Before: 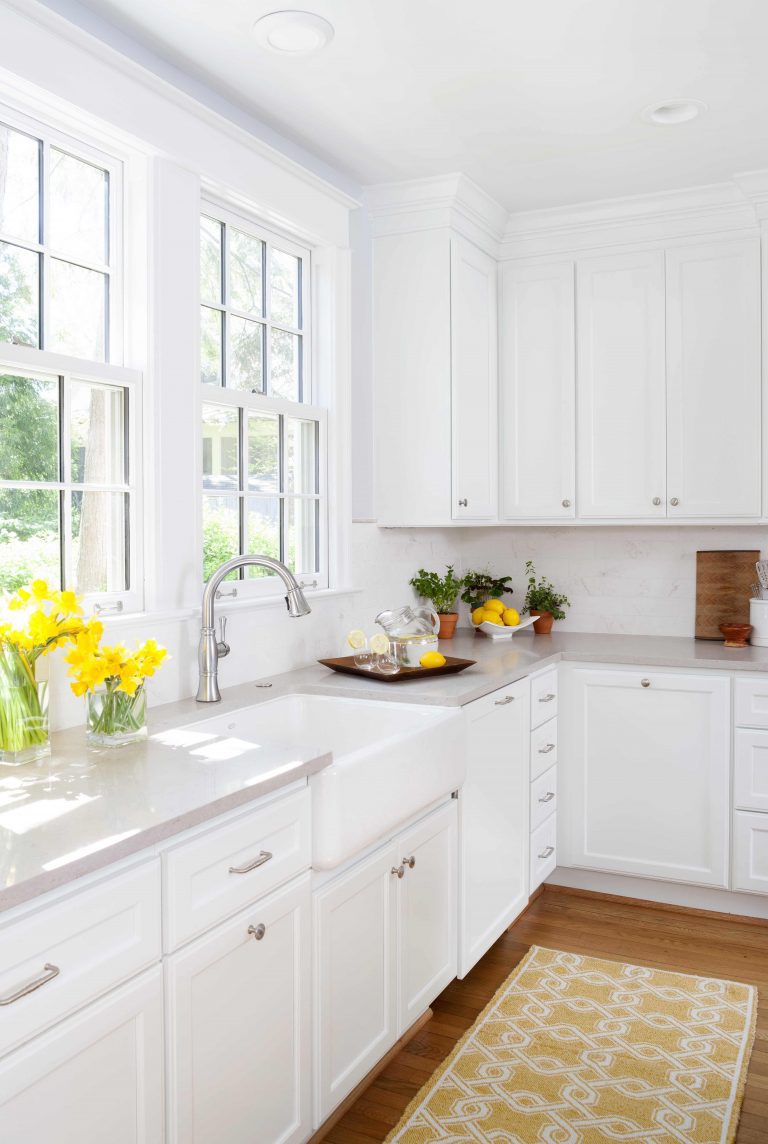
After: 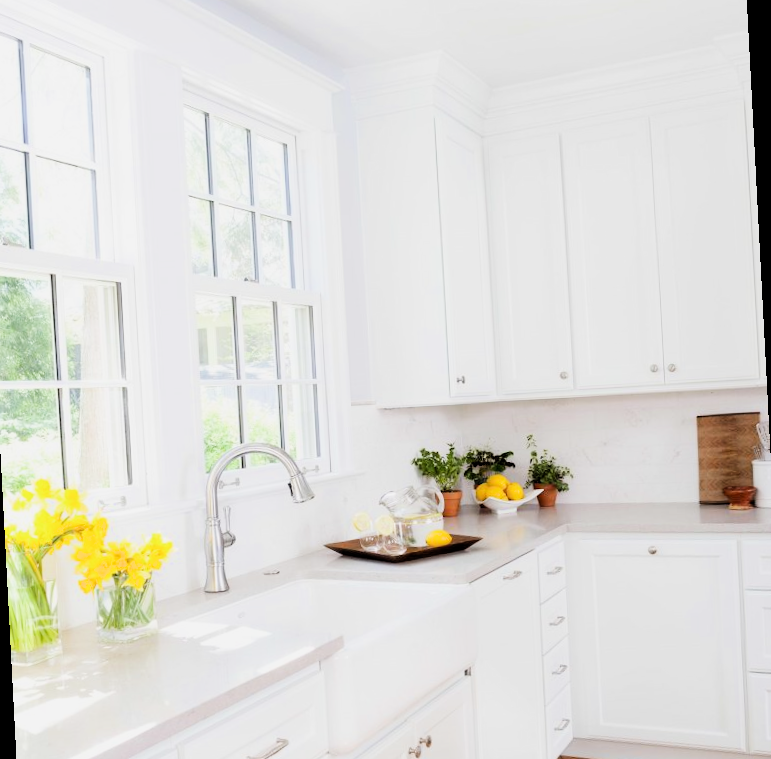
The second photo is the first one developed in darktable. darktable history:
rotate and perspective: rotation -3°, crop left 0.031, crop right 0.968, crop top 0.07, crop bottom 0.93
exposure: exposure 0.64 EV, compensate highlight preservation false
crop: left 0.387%, top 5.469%, bottom 19.809%
filmic rgb: black relative exposure -5 EV, hardness 2.88, contrast 1.2
